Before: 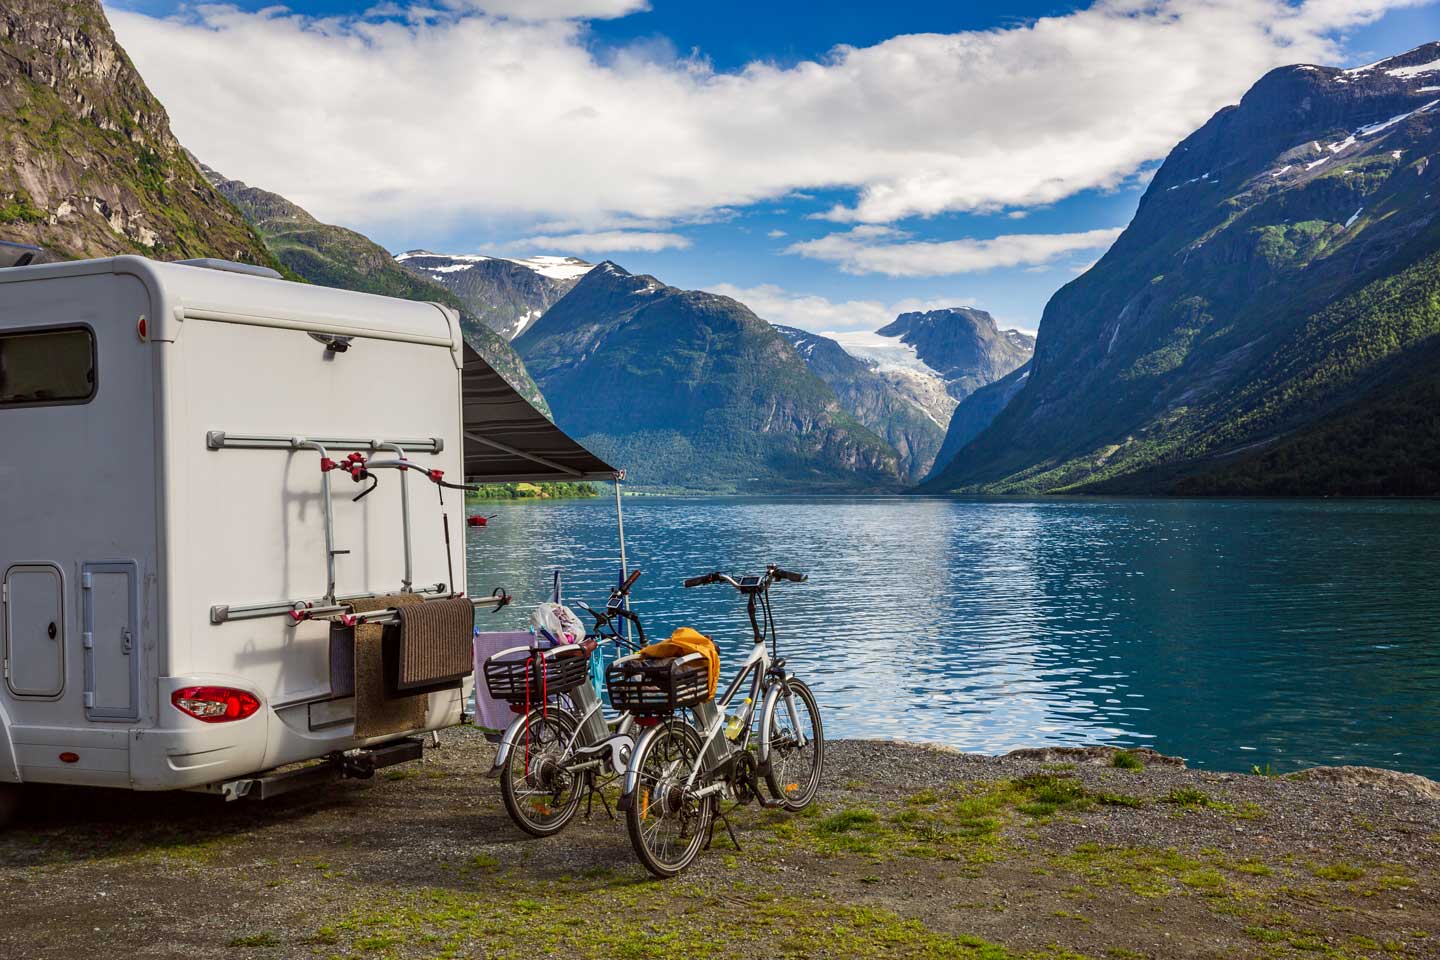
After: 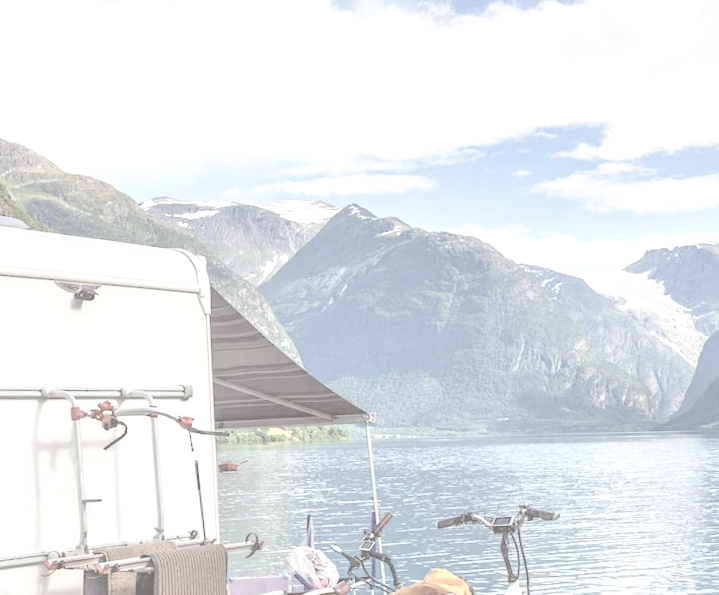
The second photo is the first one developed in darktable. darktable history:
rotate and perspective: rotation -1.24°, automatic cropping off
contrast brightness saturation: contrast -0.32, brightness 0.75, saturation -0.78
exposure: black level correction 0, exposure 1.7 EV, compensate exposure bias true, compensate highlight preservation false
crop: left 17.835%, top 7.675%, right 32.881%, bottom 32.213%
